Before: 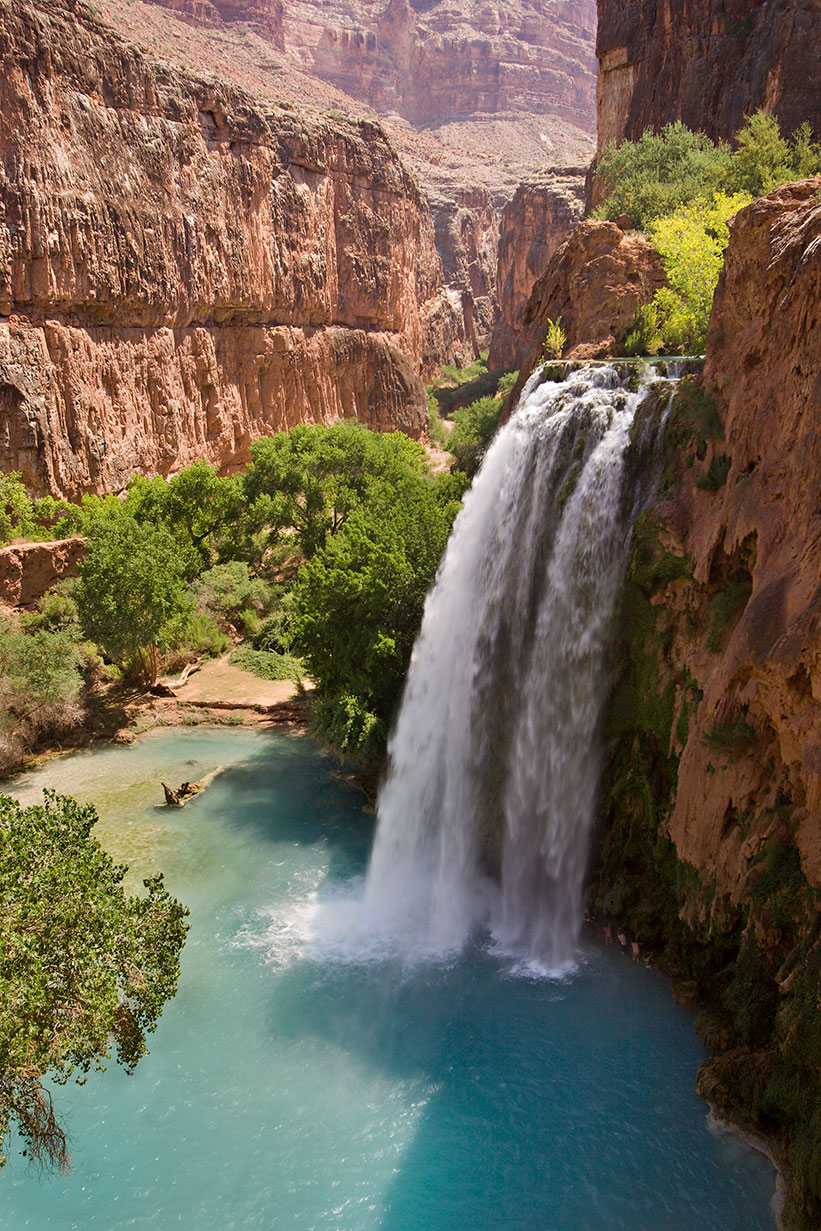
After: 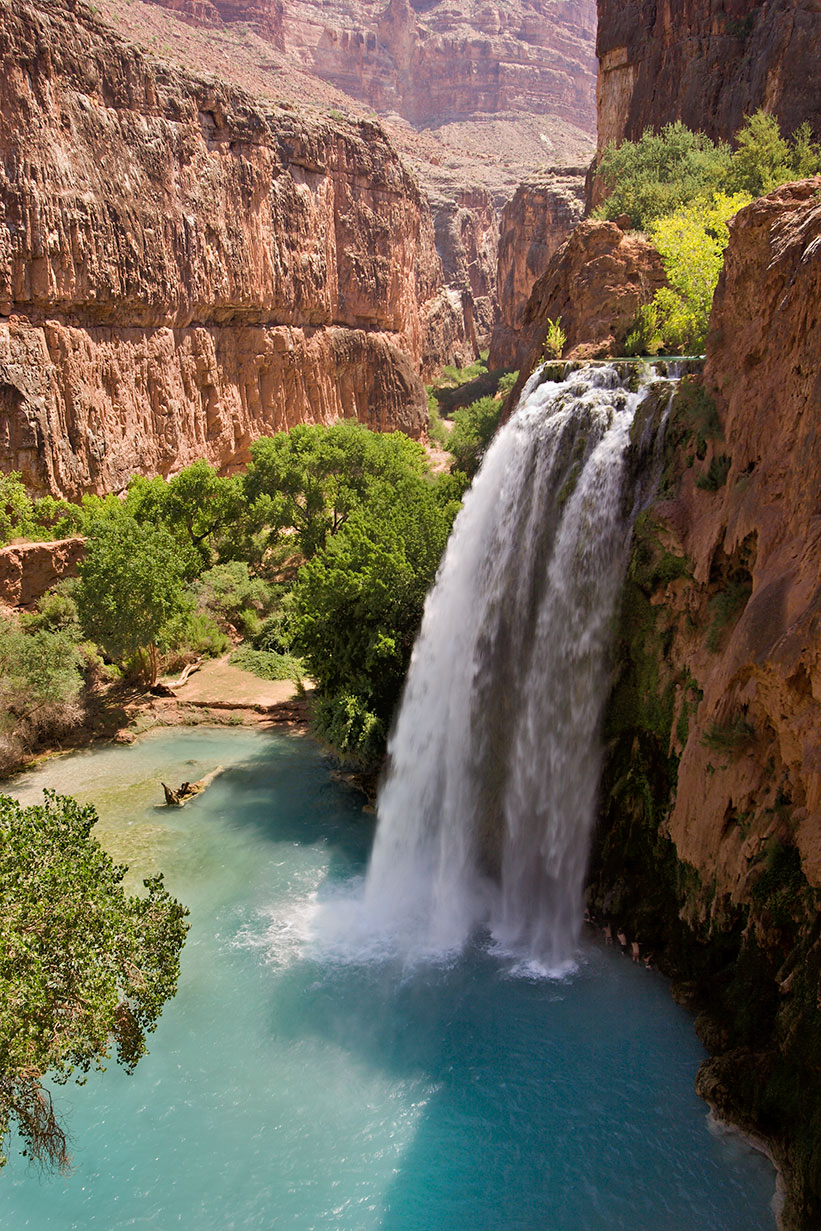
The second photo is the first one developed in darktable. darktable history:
tone equalizer: -8 EV -1.85 EV, -7 EV -1.13 EV, -6 EV -1.65 EV, luminance estimator HSV value / RGB max
